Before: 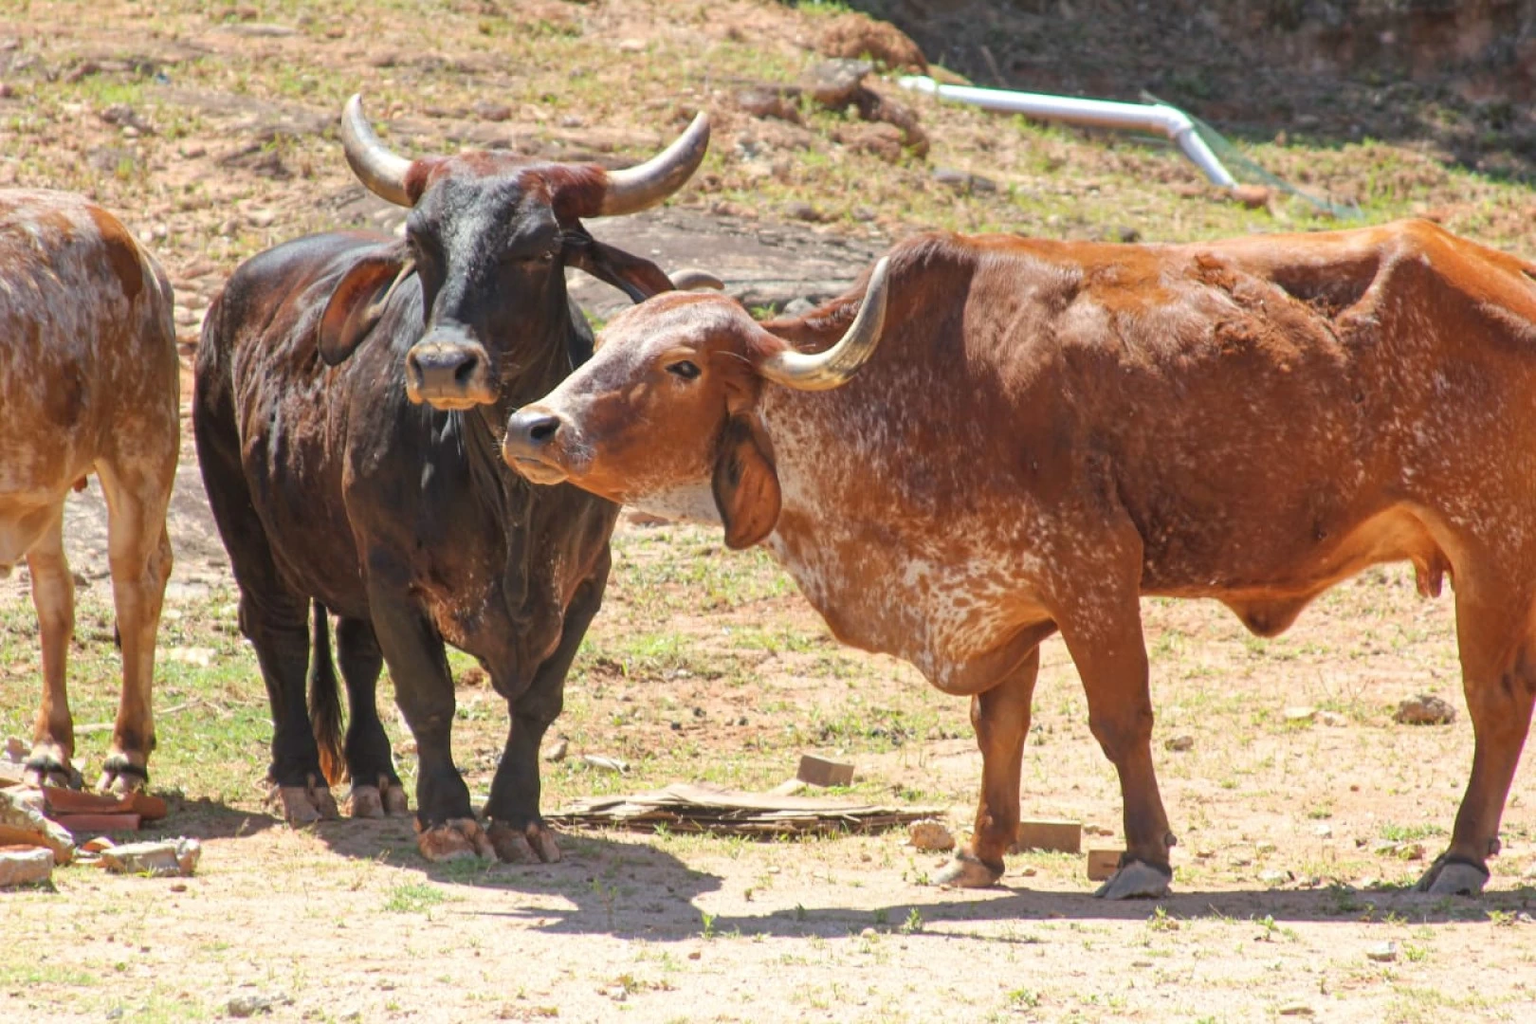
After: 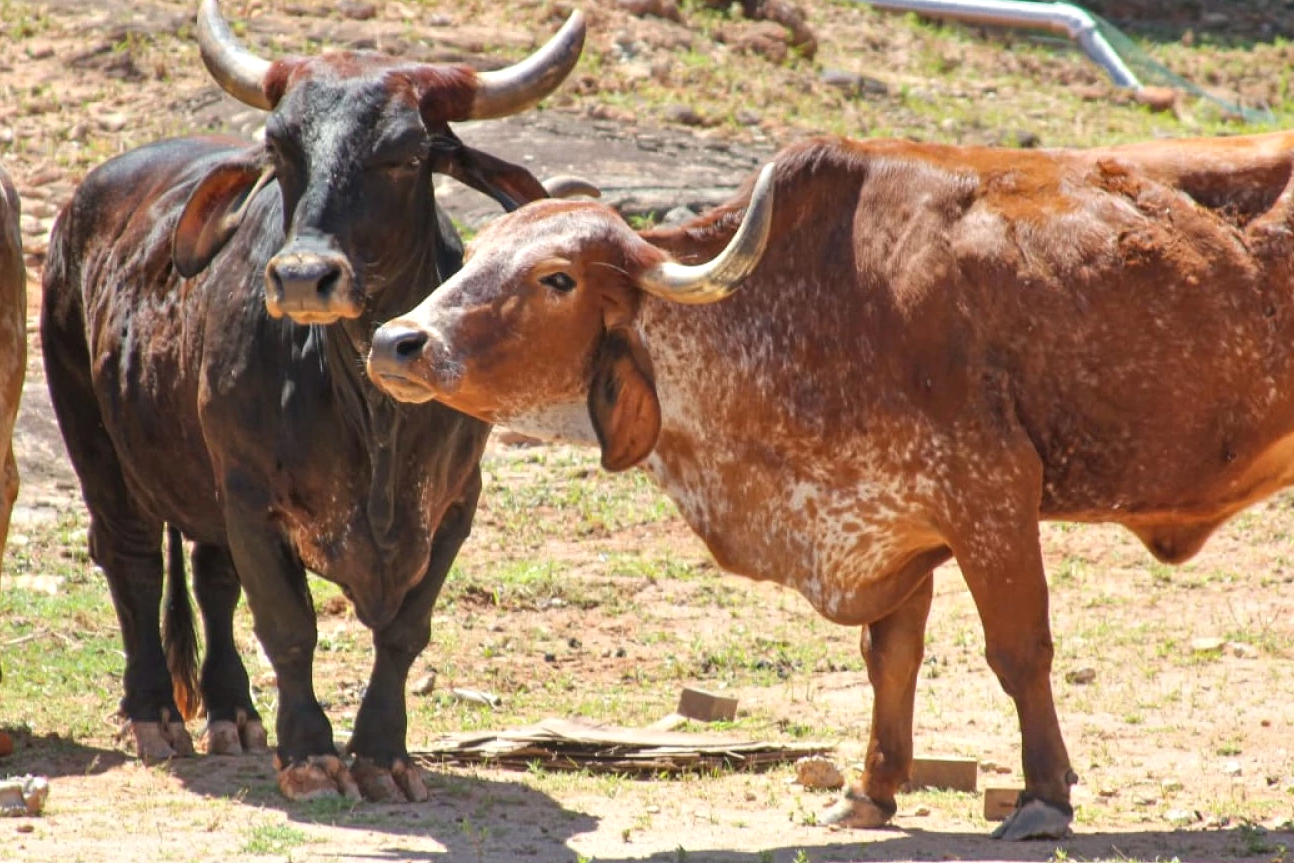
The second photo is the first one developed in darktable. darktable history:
color zones: curves: ch0 [(0, 0.497) (0.143, 0.5) (0.286, 0.5) (0.429, 0.483) (0.571, 0.116) (0.714, -0.006) (0.857, 0.28) (1, 0.497)]
crop and rotate: left 10.071%, top 10.071%, right 10.02%, bottom 10.02%
contrast equalizer: octaves 7, y [[0.528 ×6], [0.514 ×6], [0.362 ×6], [0 ×6], [0 ×6]]
